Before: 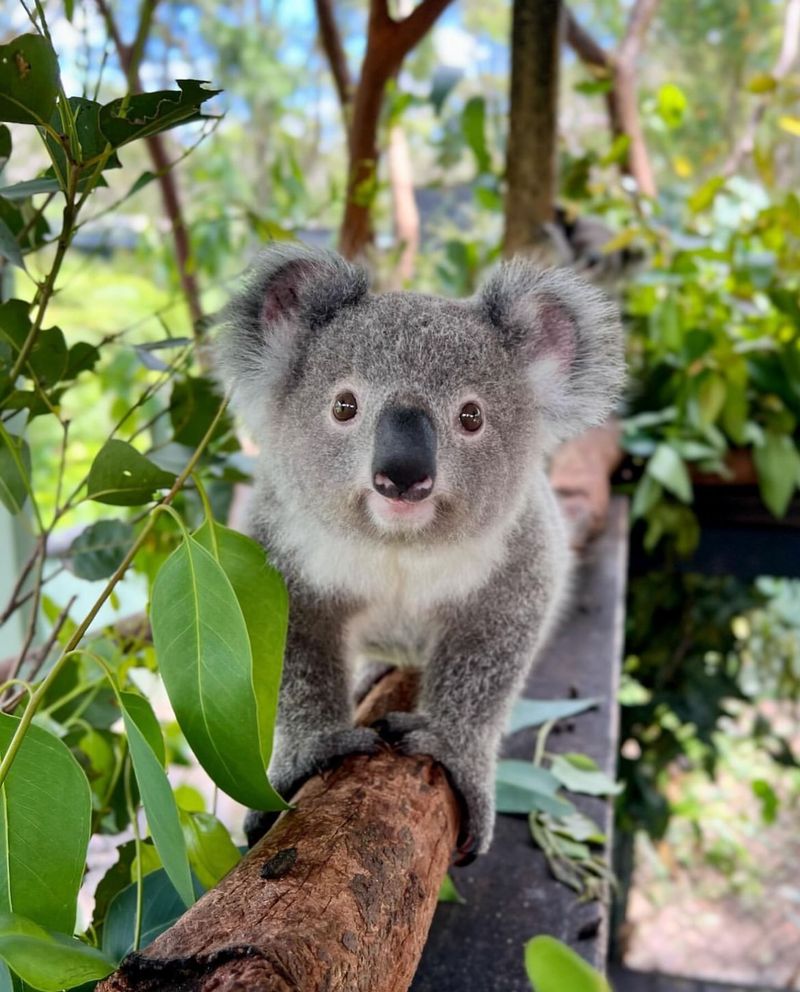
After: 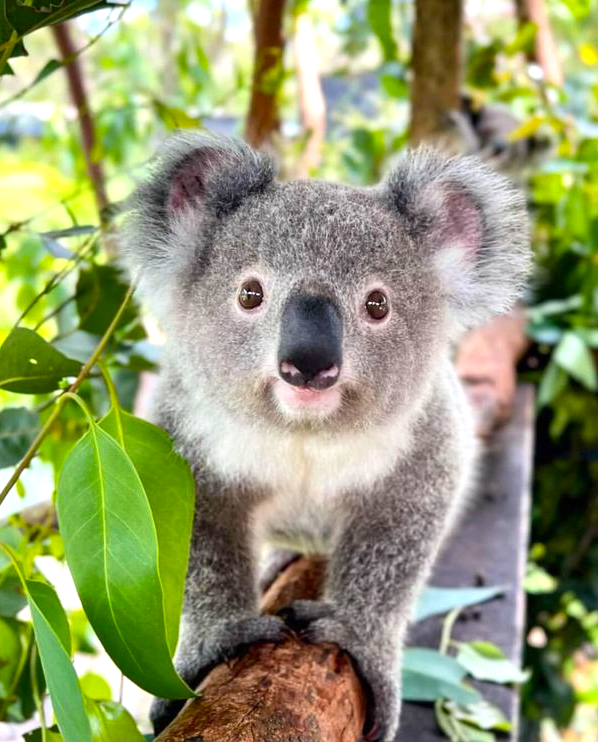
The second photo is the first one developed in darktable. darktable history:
color balance rgb: highlights gain › luminance 14.966%, perceptual saturation grading › global saturation 25.424%
exposure: black level correction 0, exposure 0.5 EV, compensate exposure bias true, compensate highlight preservation false
tone equalizer: on, module defaults
crop and rotate: left 11.867%, top 11.436%, right 13.317%, bottom 13.715%
